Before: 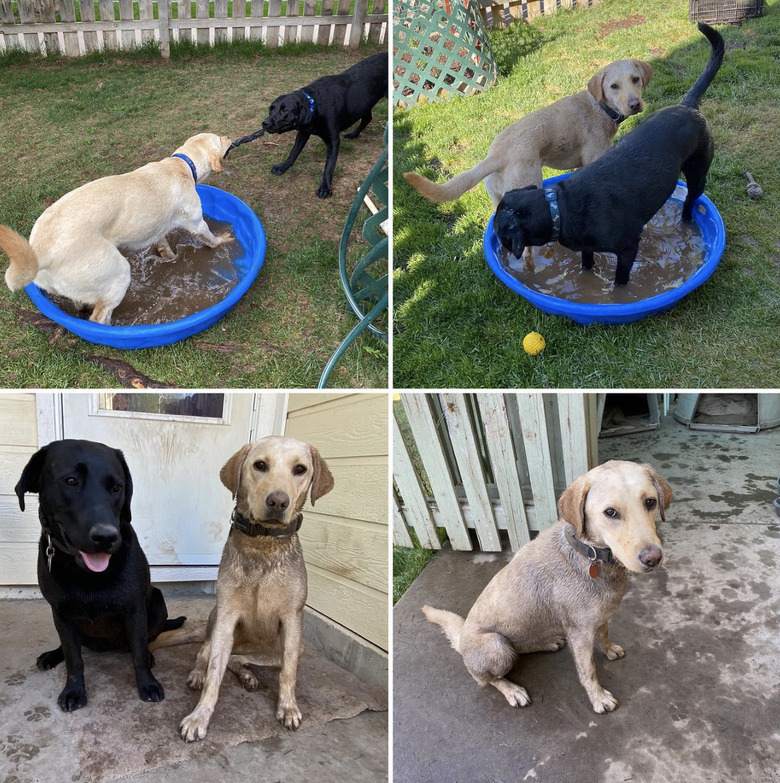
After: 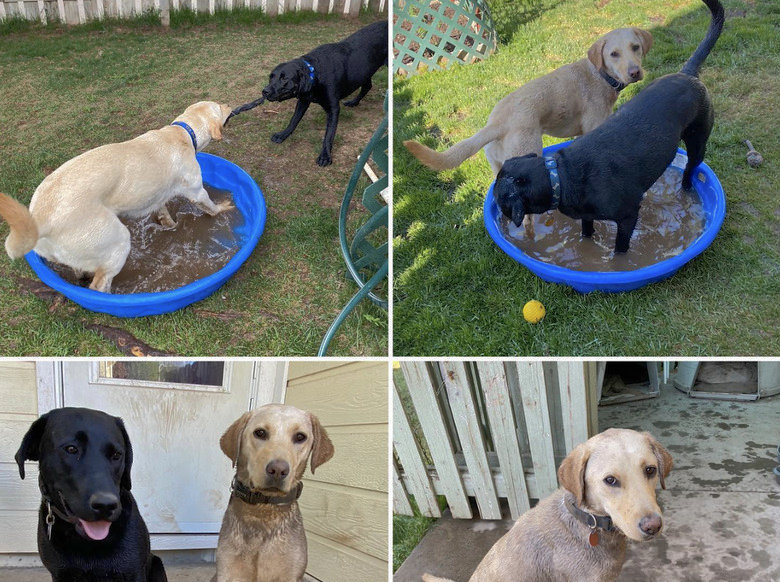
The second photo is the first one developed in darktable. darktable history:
shadows and highlights: on, module defaults
crop: top 4.203%, bottom 21.417%
